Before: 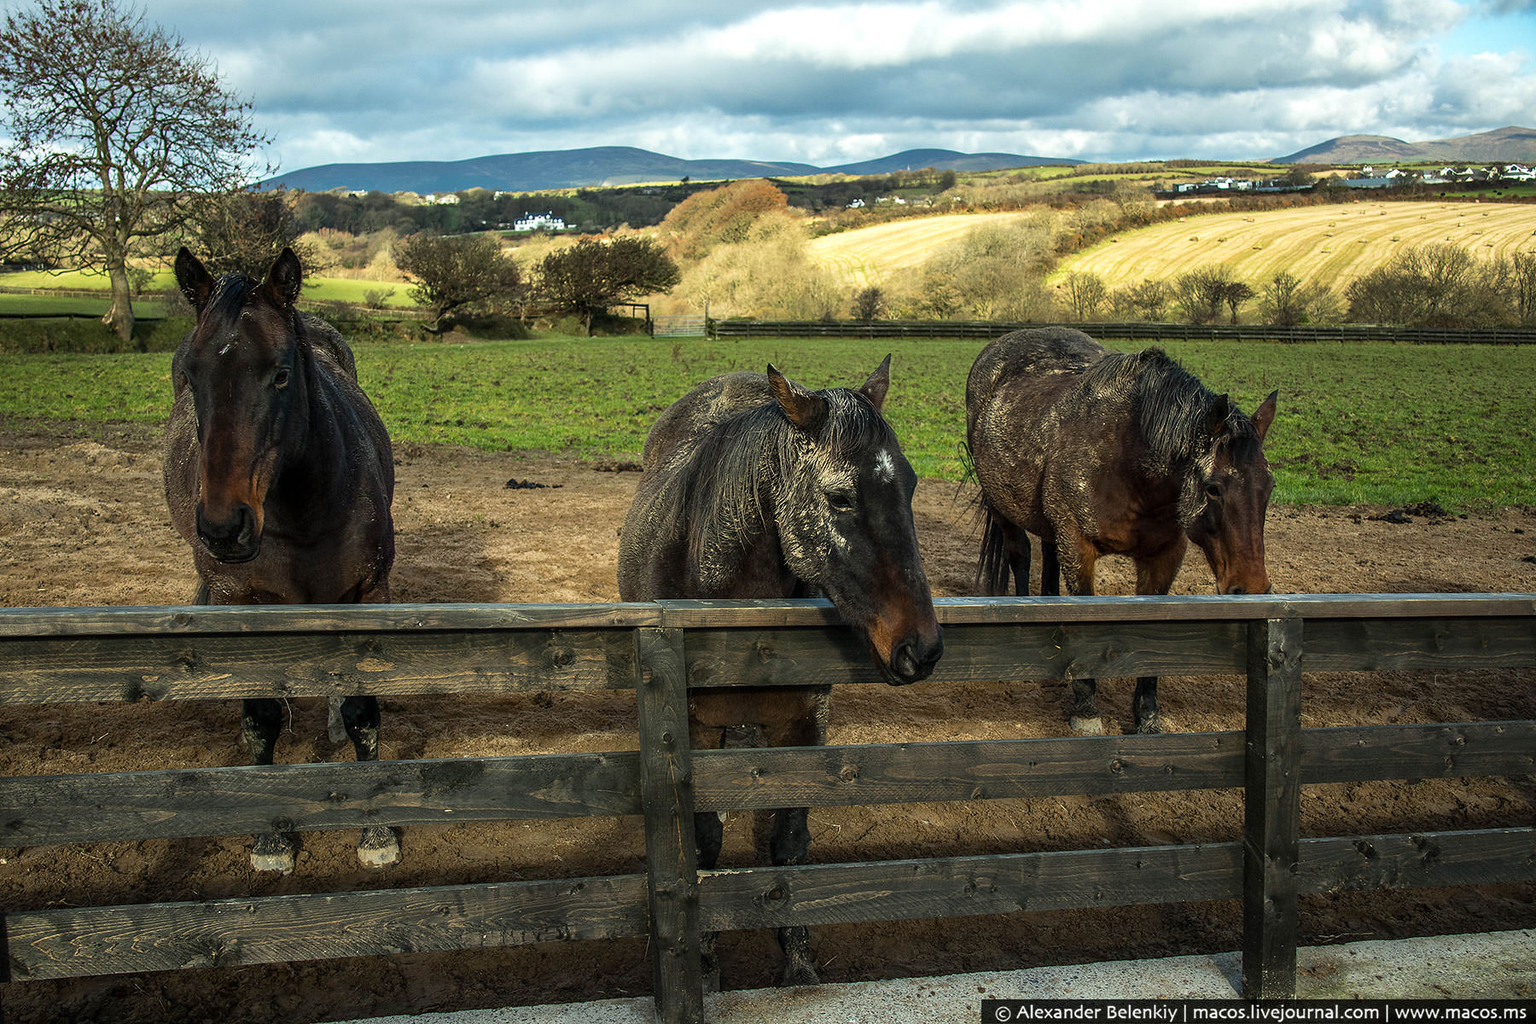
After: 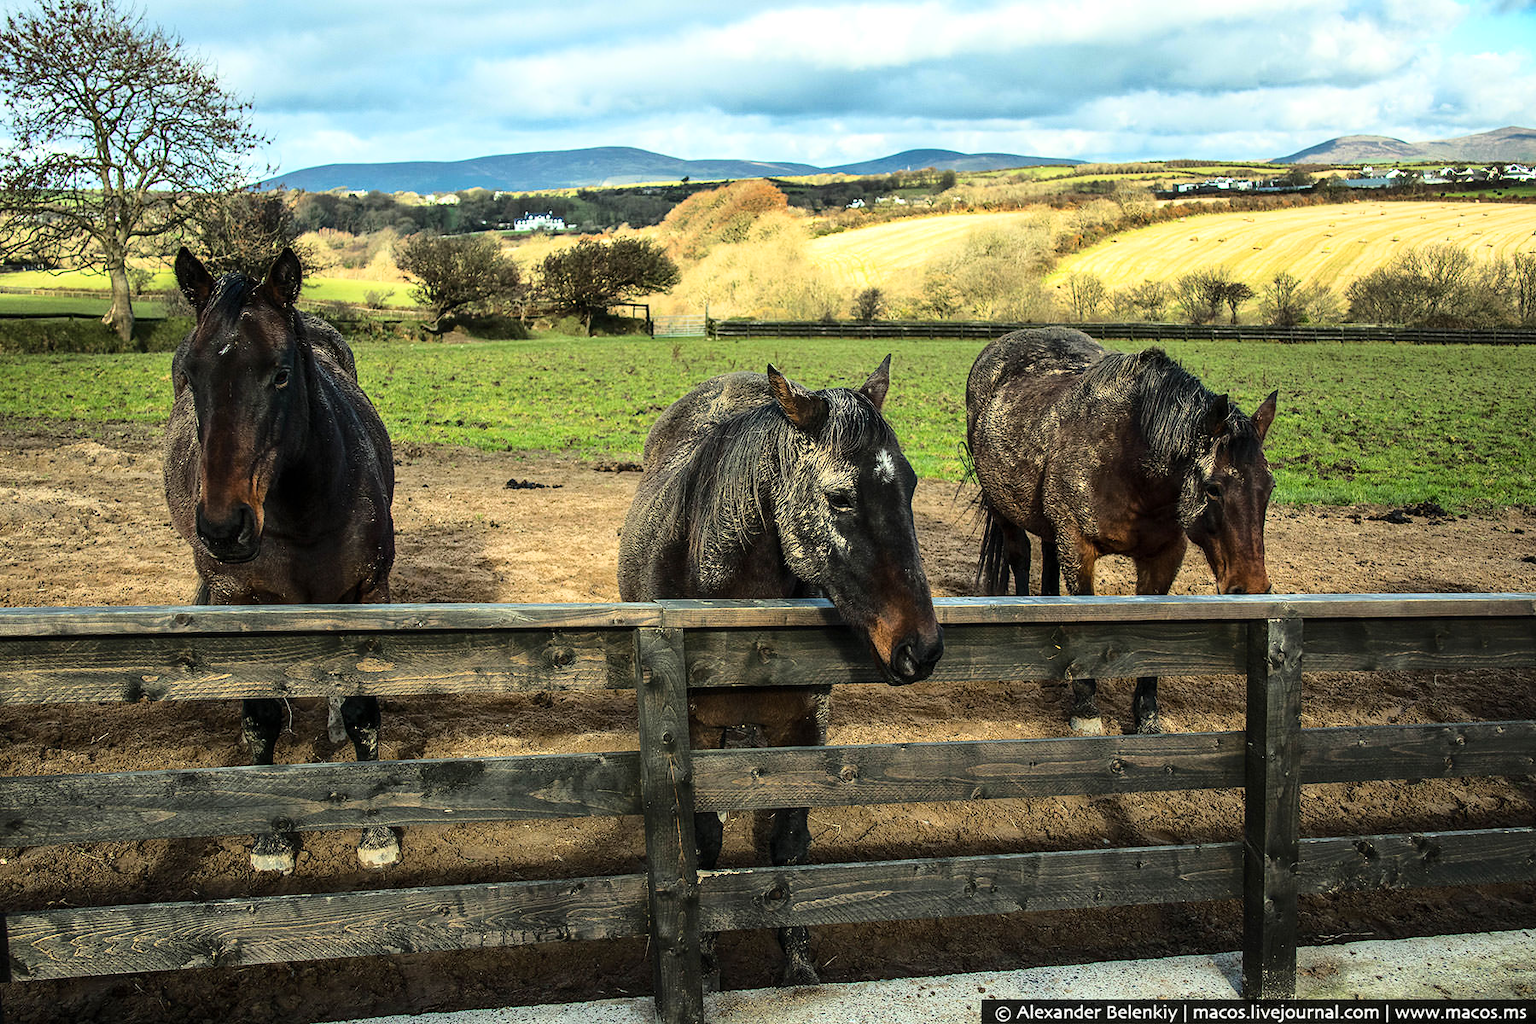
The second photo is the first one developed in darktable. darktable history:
shadows and highlights: shadows 20.91, highlights -35.45, soften with gaussian
base curve: curves: ch0 [(0, 0) (0.028, 0.03) (0.121, 0.232) (0.46, 0.748) (0.859, 0.968) (1, 1)]
